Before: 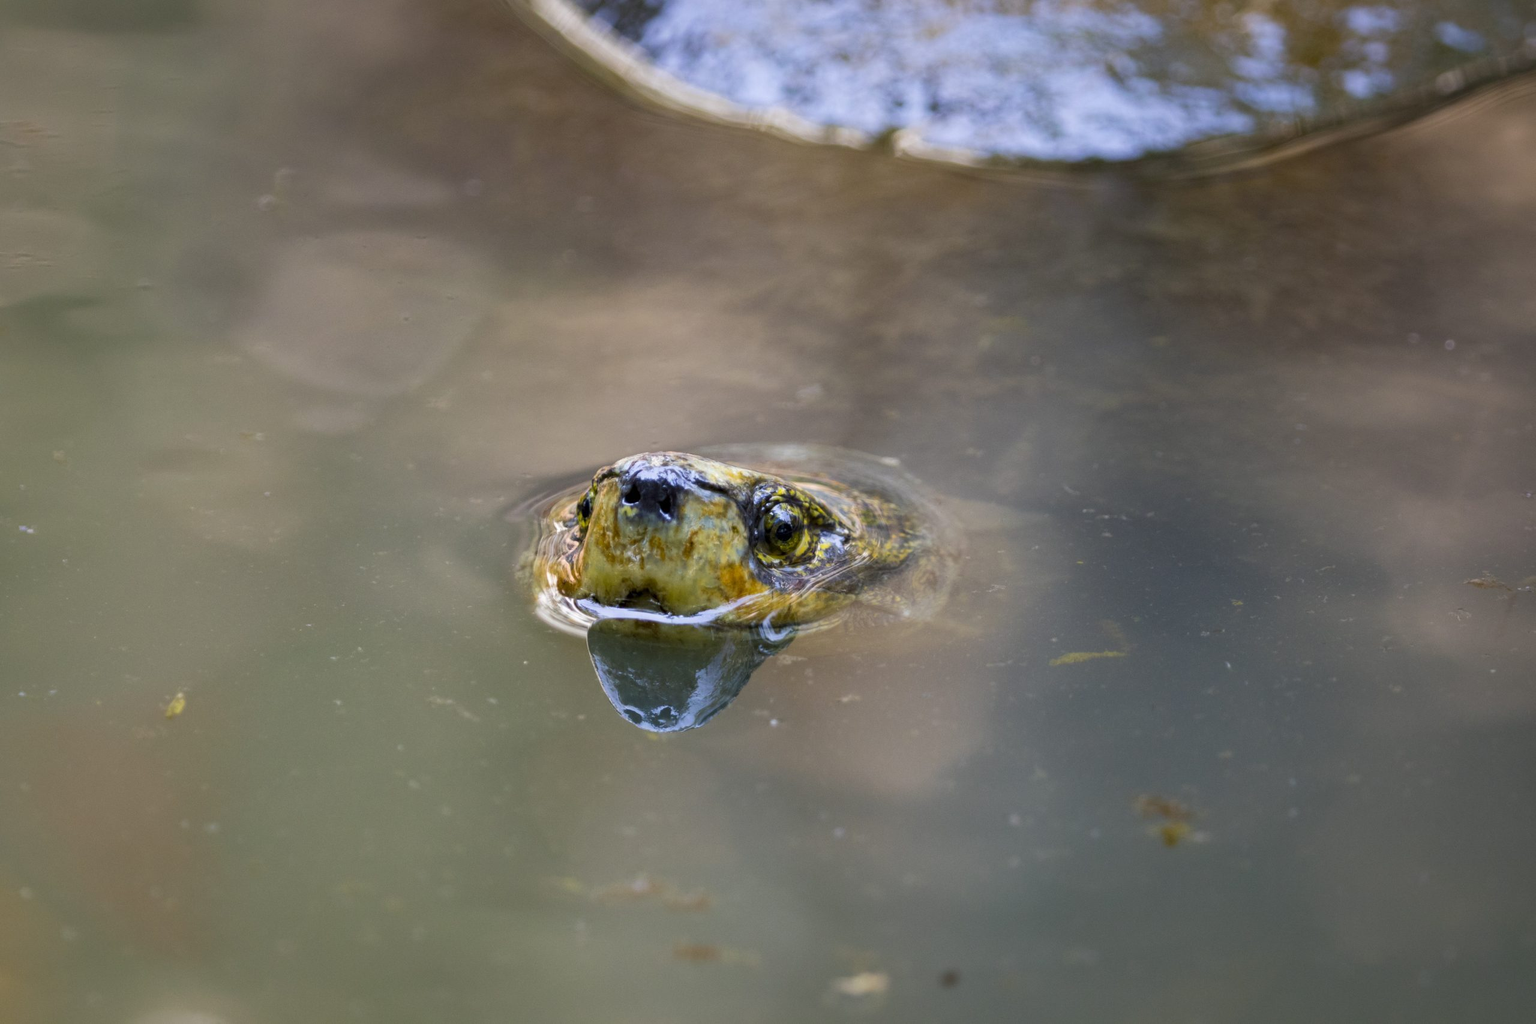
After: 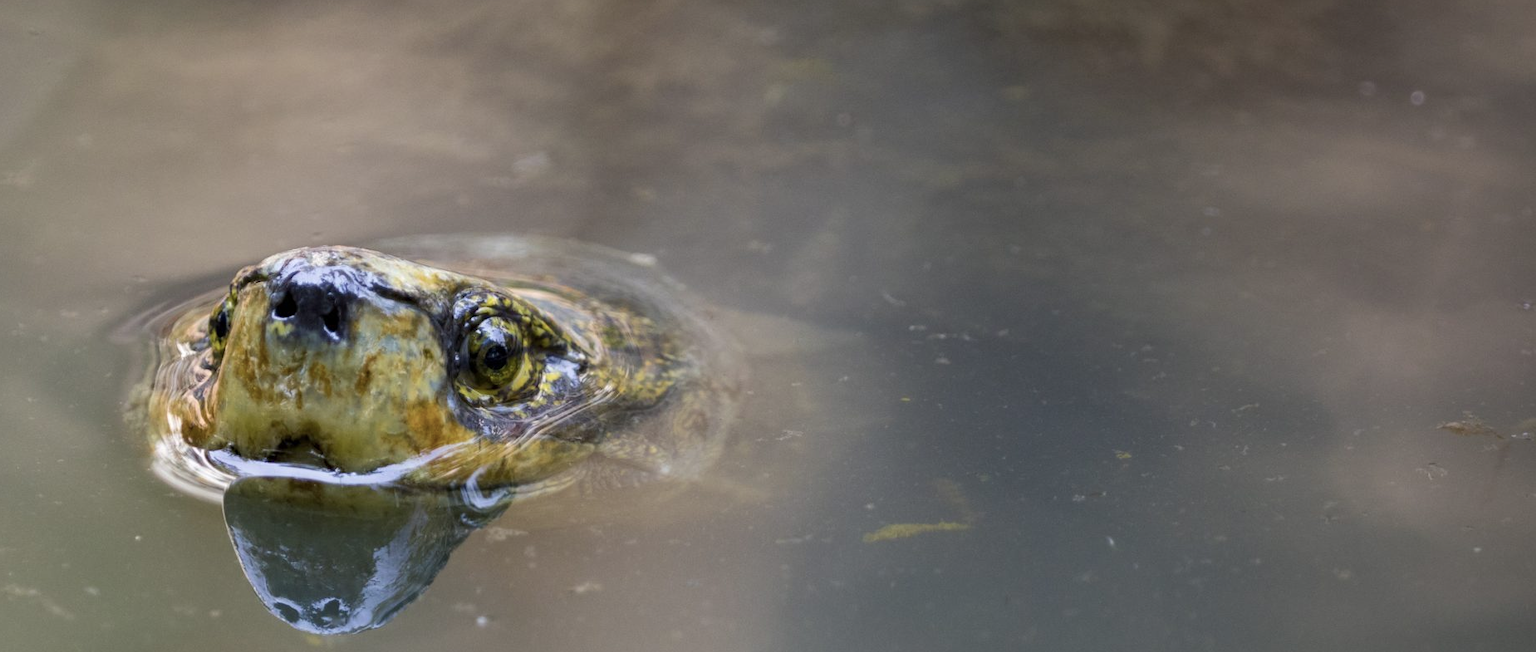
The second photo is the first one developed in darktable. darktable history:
crop and rotate: left 27.763%, top 26.794%, bottom 27.132%
contrast brightness saturation: saturation -0.061
color calibration: illuminant same as pipeline (D50), adaptation XYZ, x 0.346, y 0.358, temperature 5010.02 K, gamut compression 2.97
